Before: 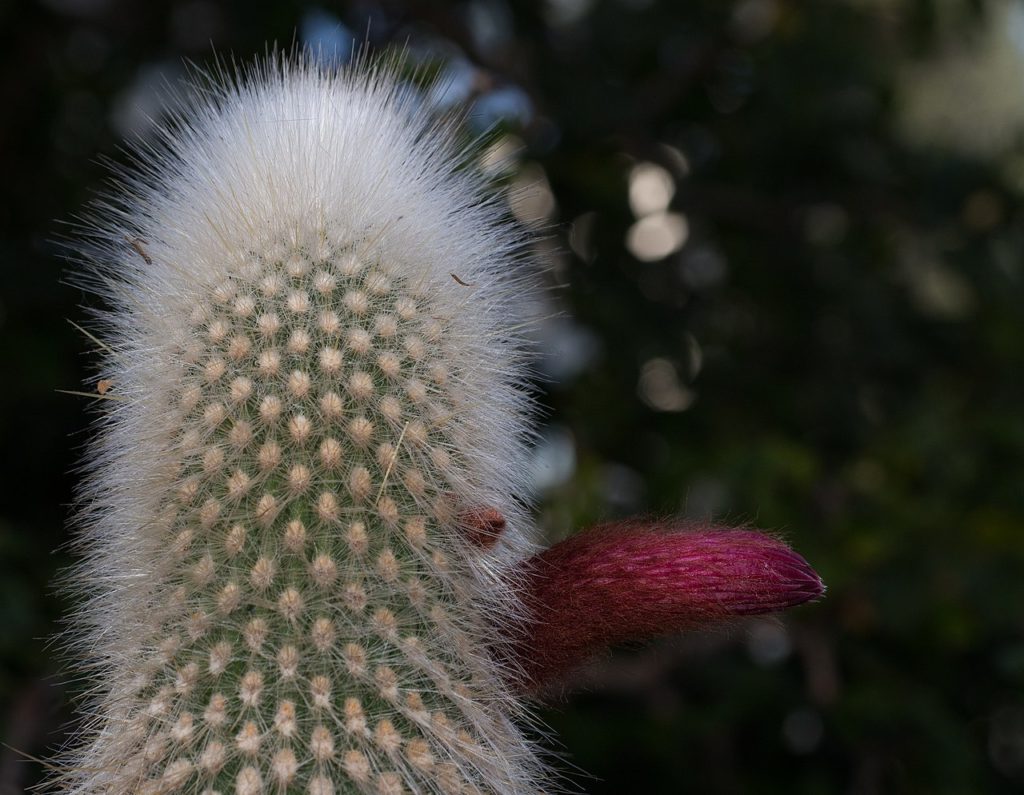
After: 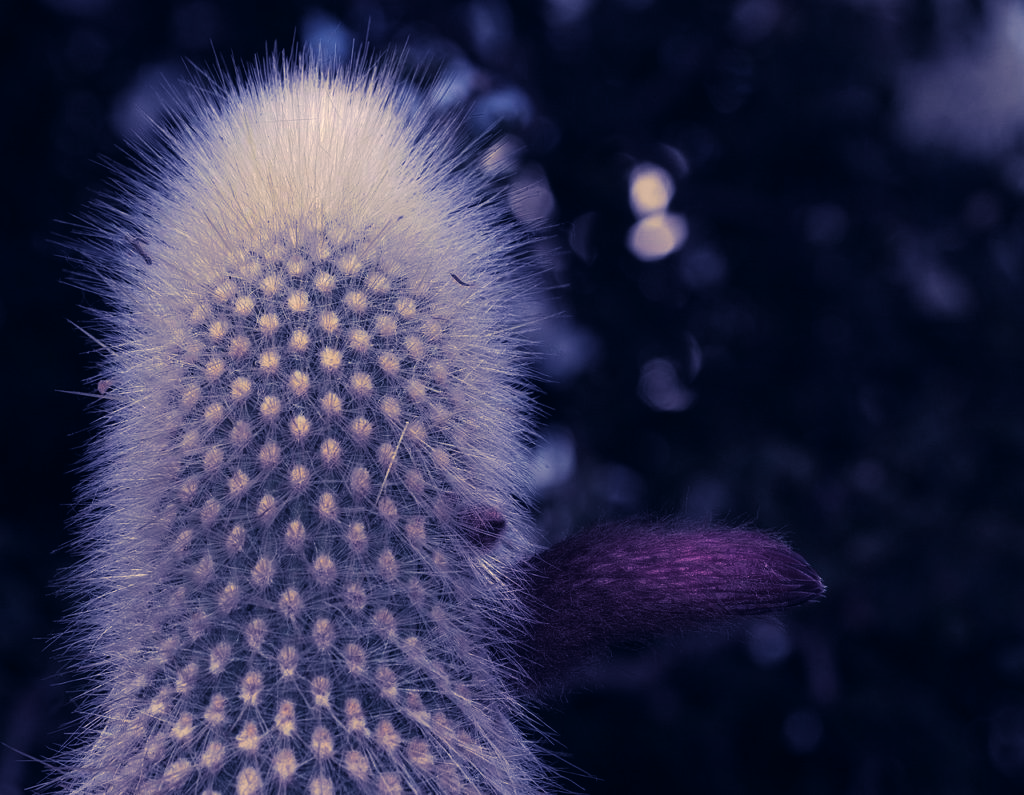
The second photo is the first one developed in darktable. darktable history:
color correction: highlights a* 10.32, highlights b* 14.66, shadows a* -9.59, shadows b* -15.02
split-toning: shadows › hue 242.67°, shadows › saturation 0.733, highlights › hue 45.33°, highlights › saturation 0.667, balance -53.304, compress 21.15%
